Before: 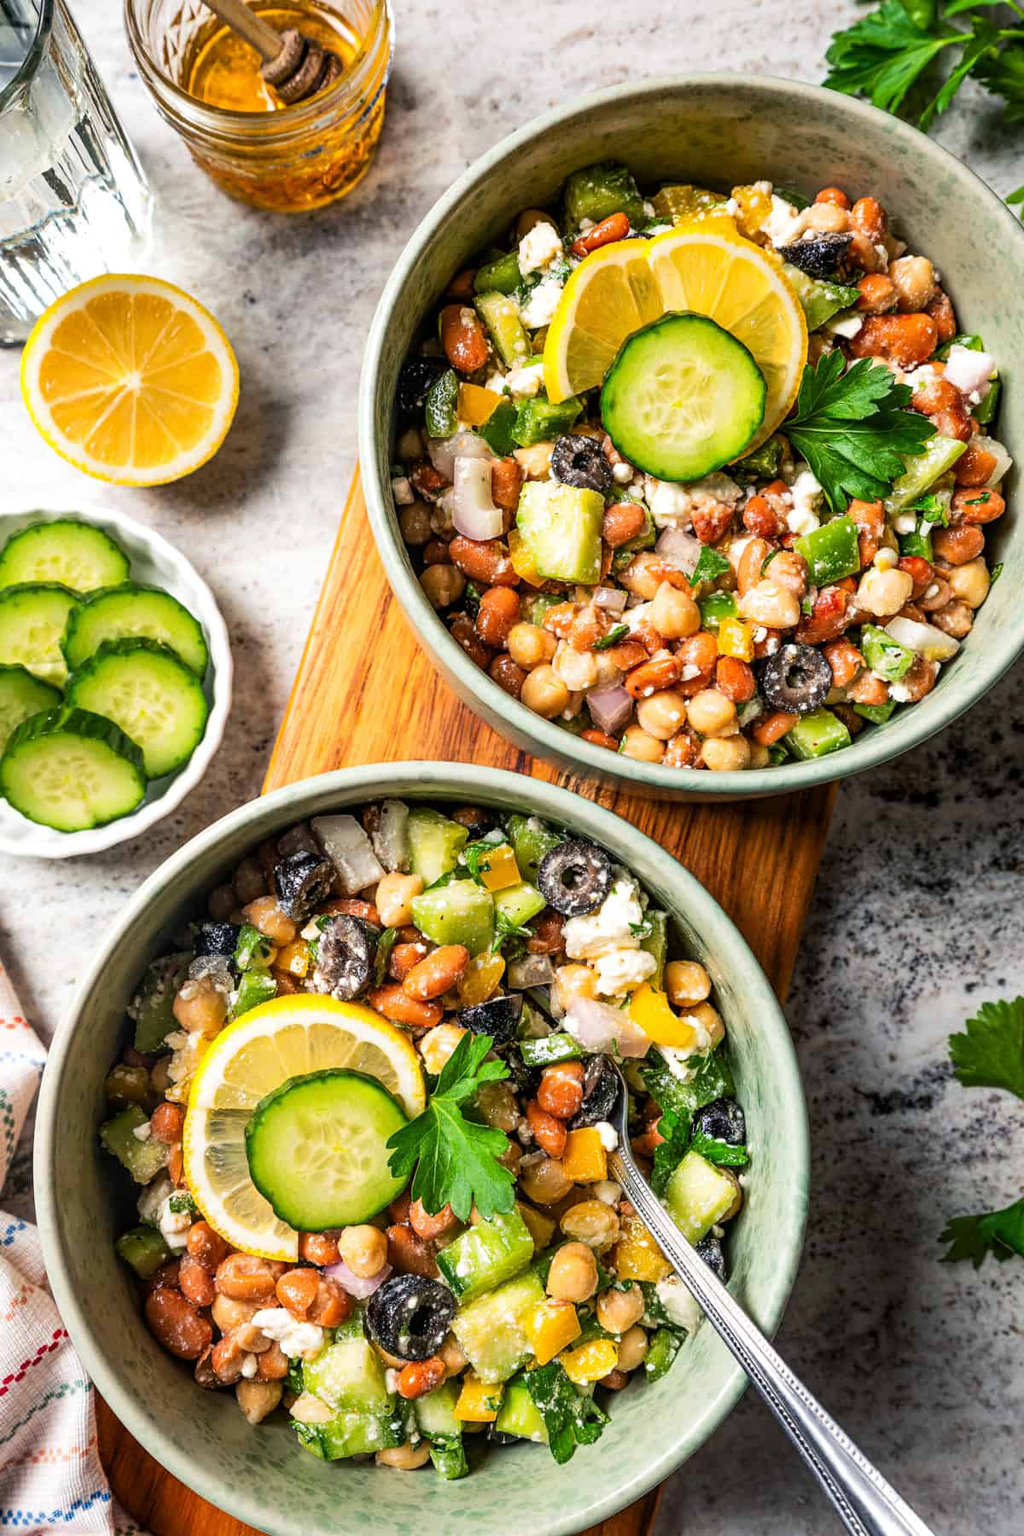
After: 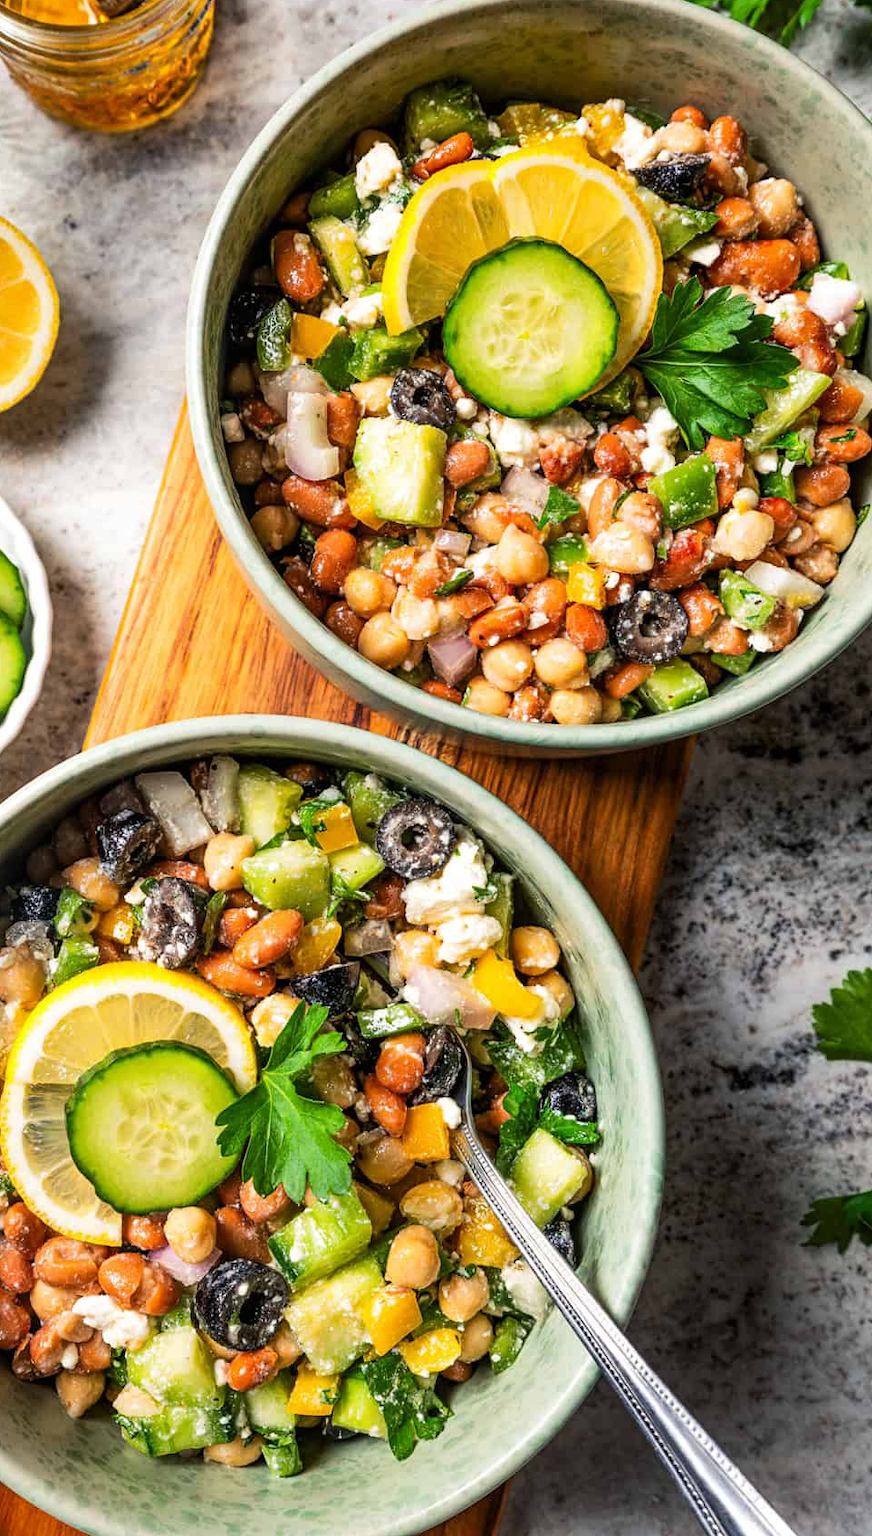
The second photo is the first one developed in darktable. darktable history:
exposure: compensate highlight preservation false
crop and rotate: left 17.959%, top 5.771%, right 1.742%
